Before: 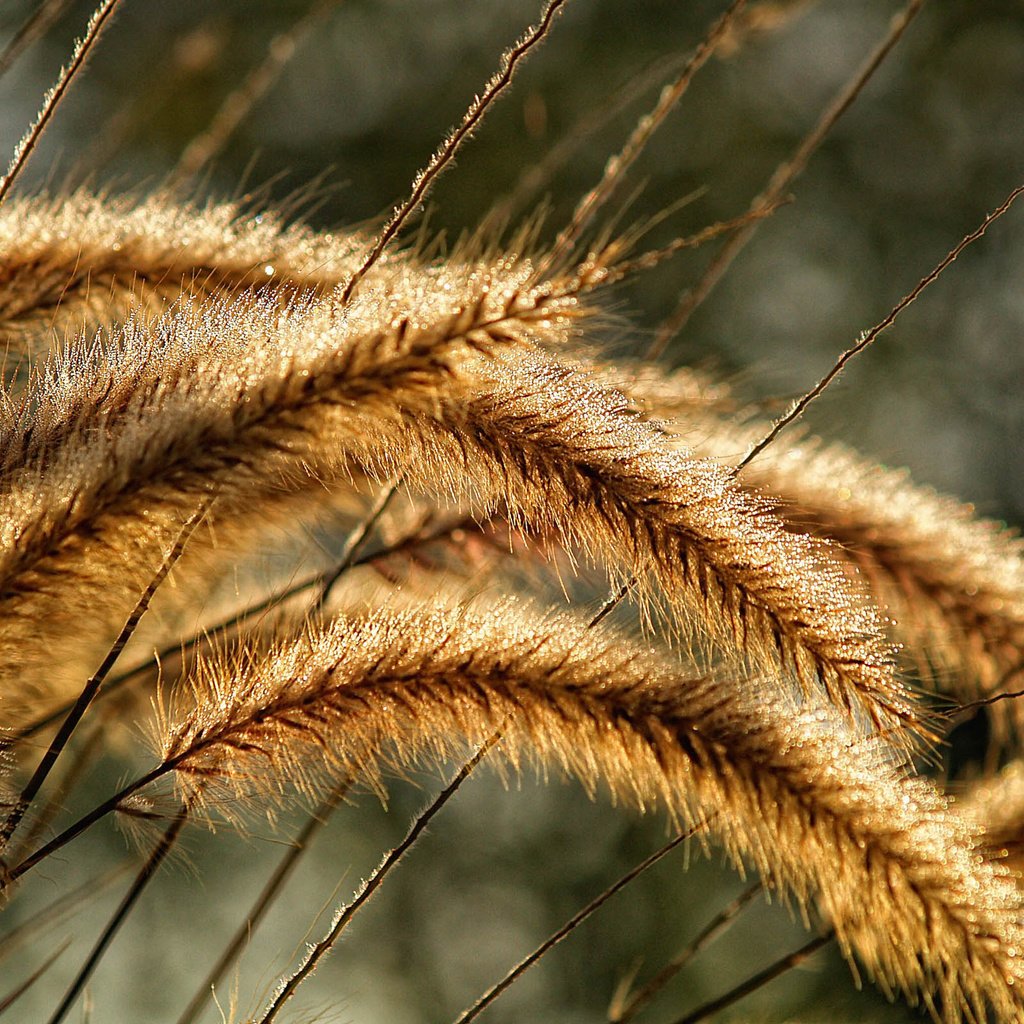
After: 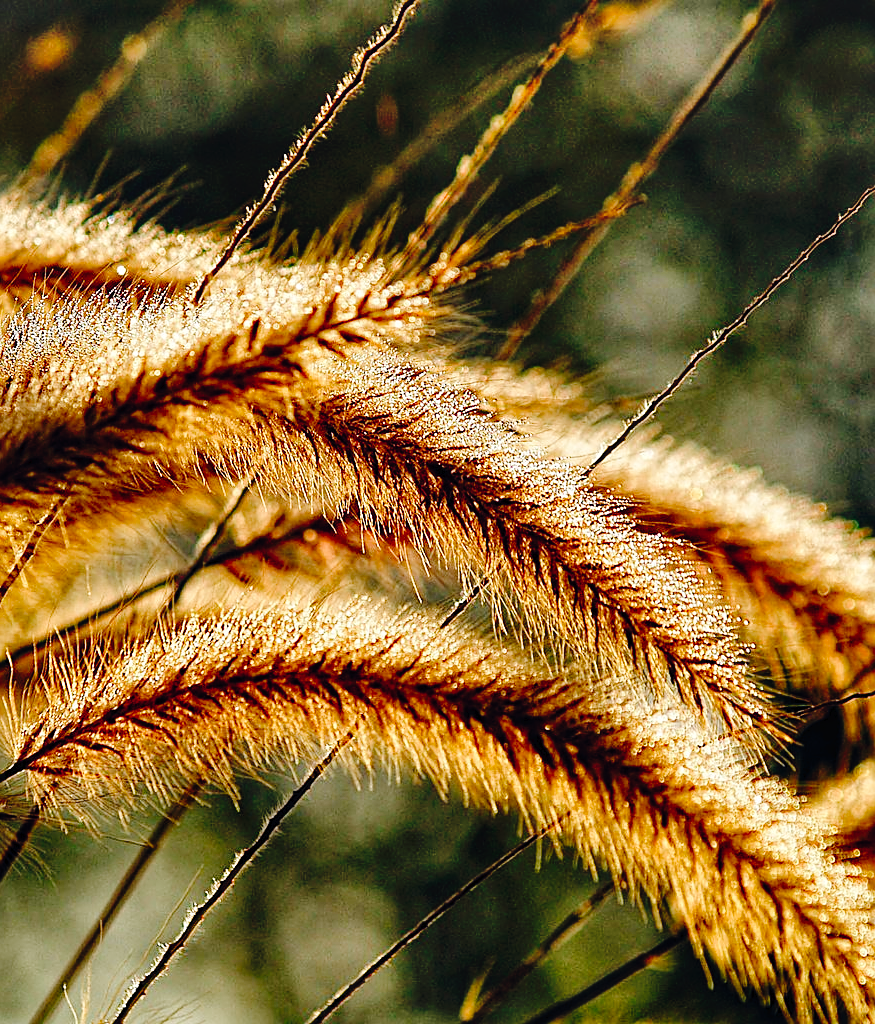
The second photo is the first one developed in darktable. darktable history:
shadows and highlights: soften with gaussian
sharpen: on, module defaults
local contrast: highlights 102%, shadows 102%, detail 120%, midtone range 0.2
crop and rotate: left 14.516%
tone curve: curves: ch0 [(0, 0) (0.003, 0.03) (0.011, 0.03) (0.025, 0.033) (0.044, 0.035) (0.069, 0.04) (0.1, 0.046) (0.136, 0.052) (0.177, 0.08) (0.224, 0.121) (0.277, 0.225) (0.335, 0.343) (0.399, 0.456) (0.468, 0.555) (0.543, 0.647) (0.623, 0.732) (0.709, 0.808) (0.801, 0.886) (0.898, 0.947) (1, 1)], preserve colors none
color balance rgb: global offset › chroma 0.155%, global offset › hue 253.45°, perceptual saturation grading › global saturation 20%, perceptual saturation grading › highlights -24.928%, perceptual saturation grading › shadows 25.574%
exposure: exposure -0.14 EV, compensate exposure bias true, compensate highlight preservation false
